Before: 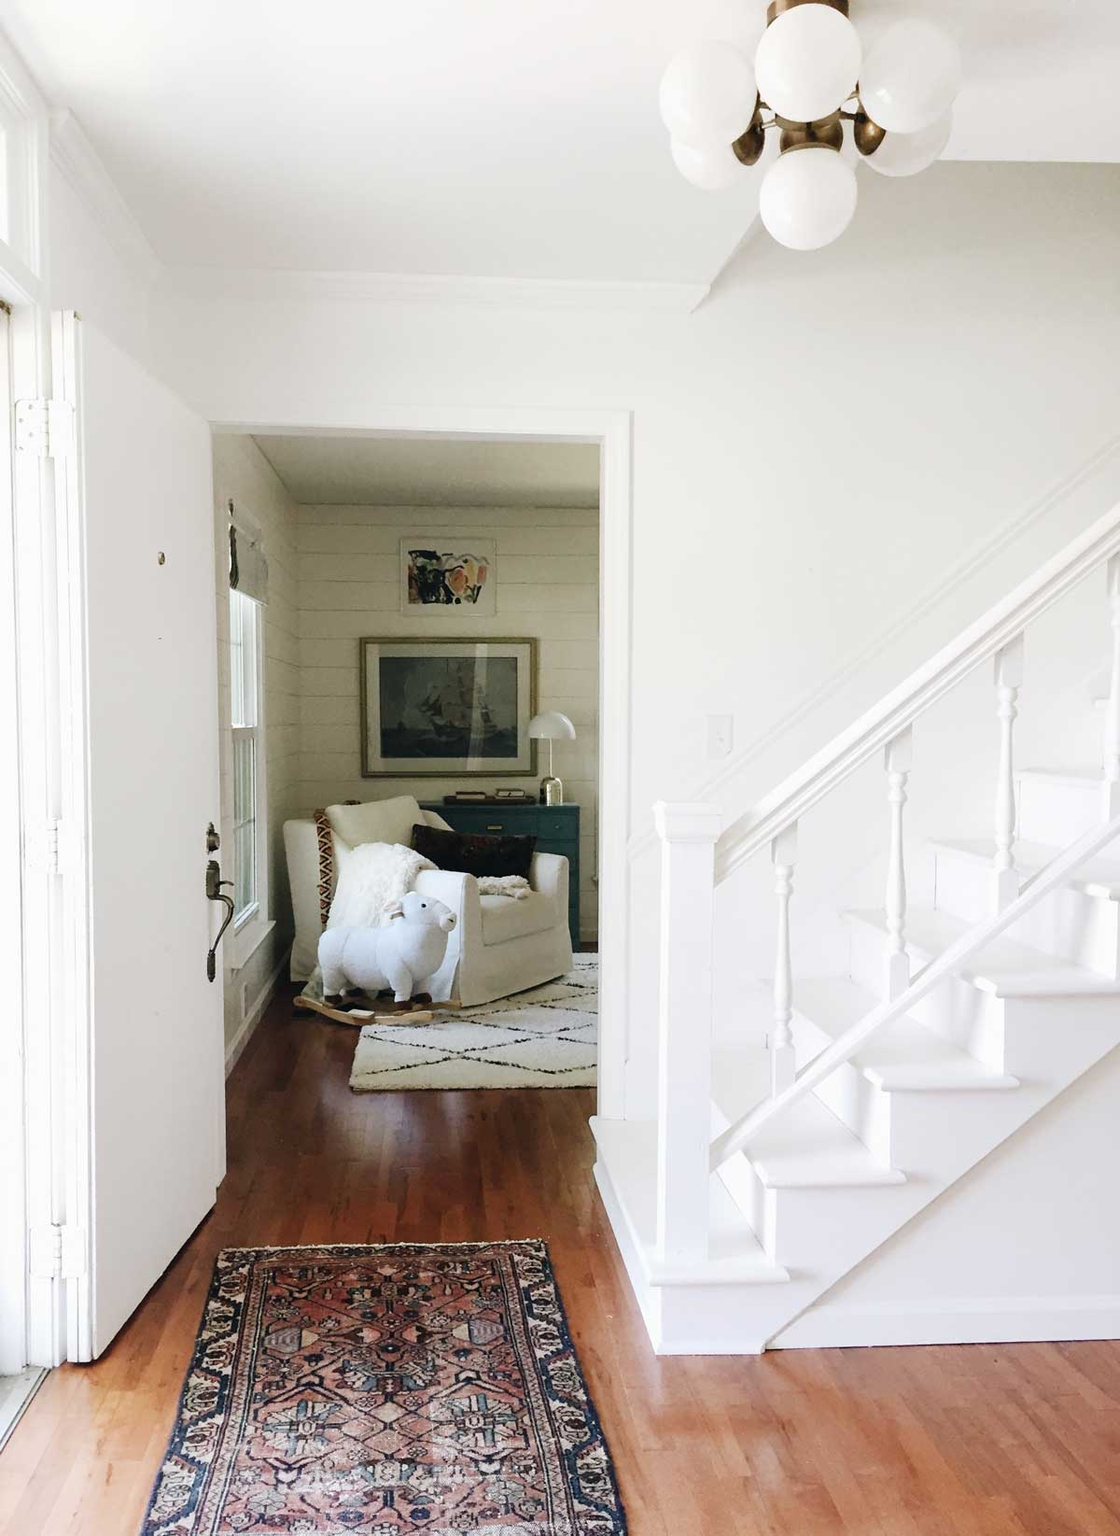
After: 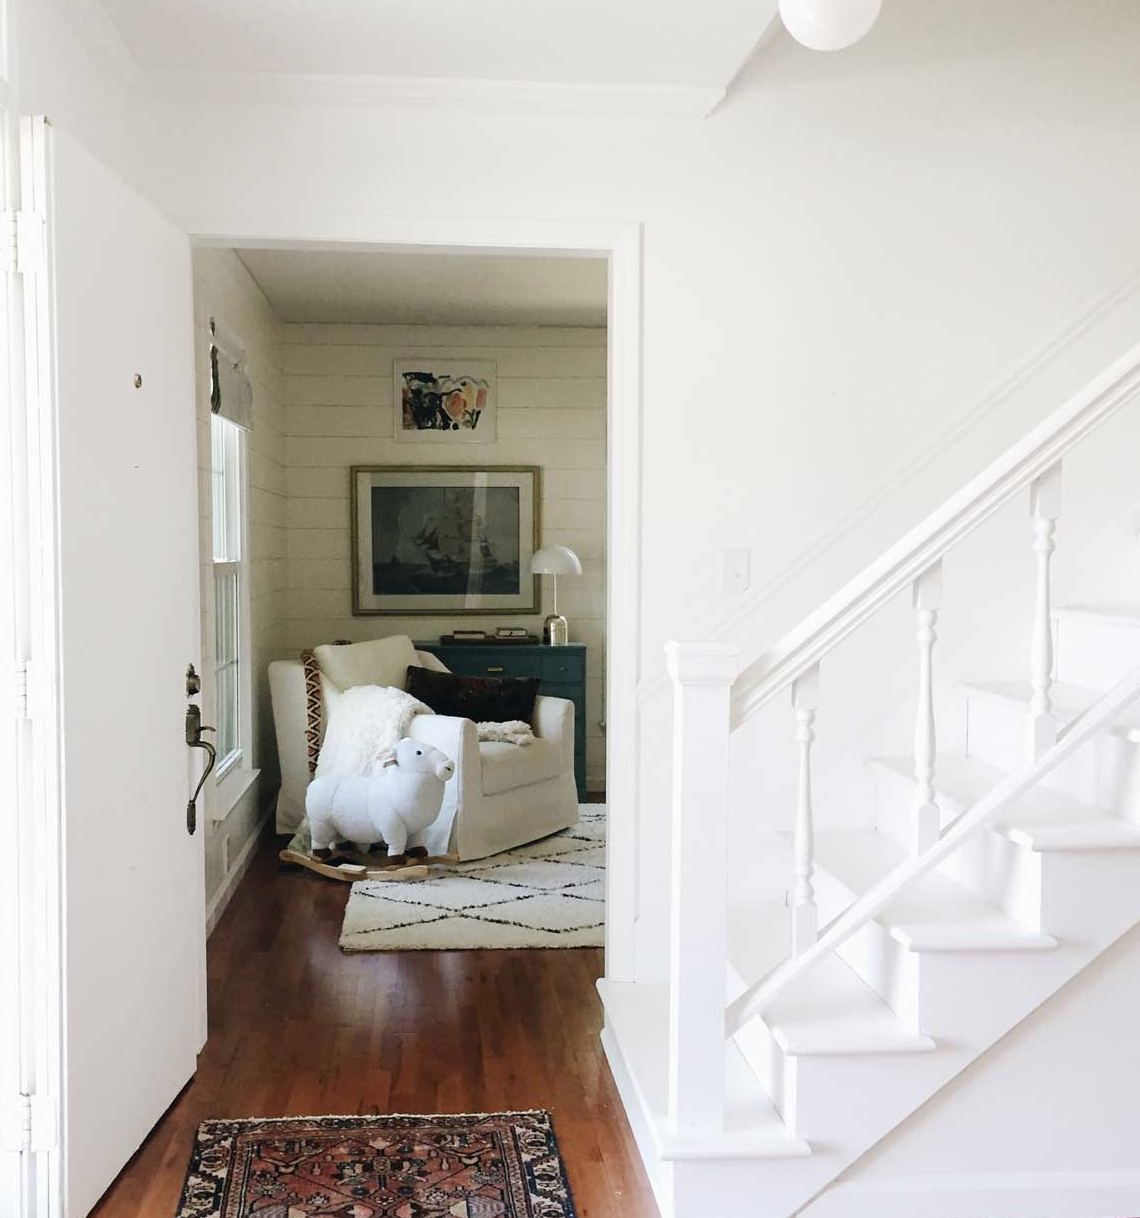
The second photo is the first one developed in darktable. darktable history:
crop and rotate: left 2.991%, top 13.302%, right 1.981%, bottom 12.636%
contrast brightness saturation: saturation -0.05
